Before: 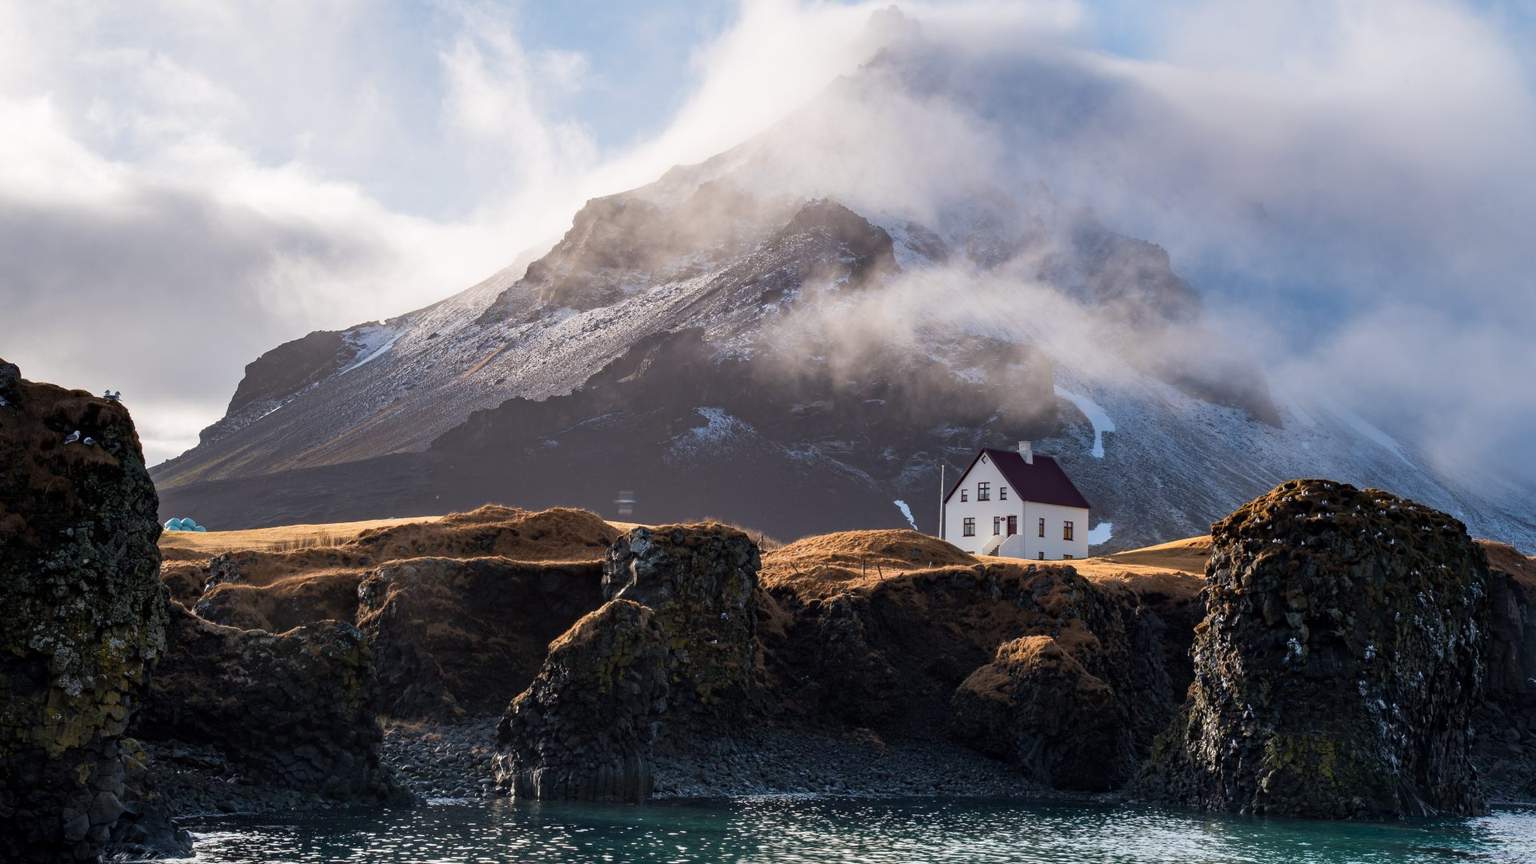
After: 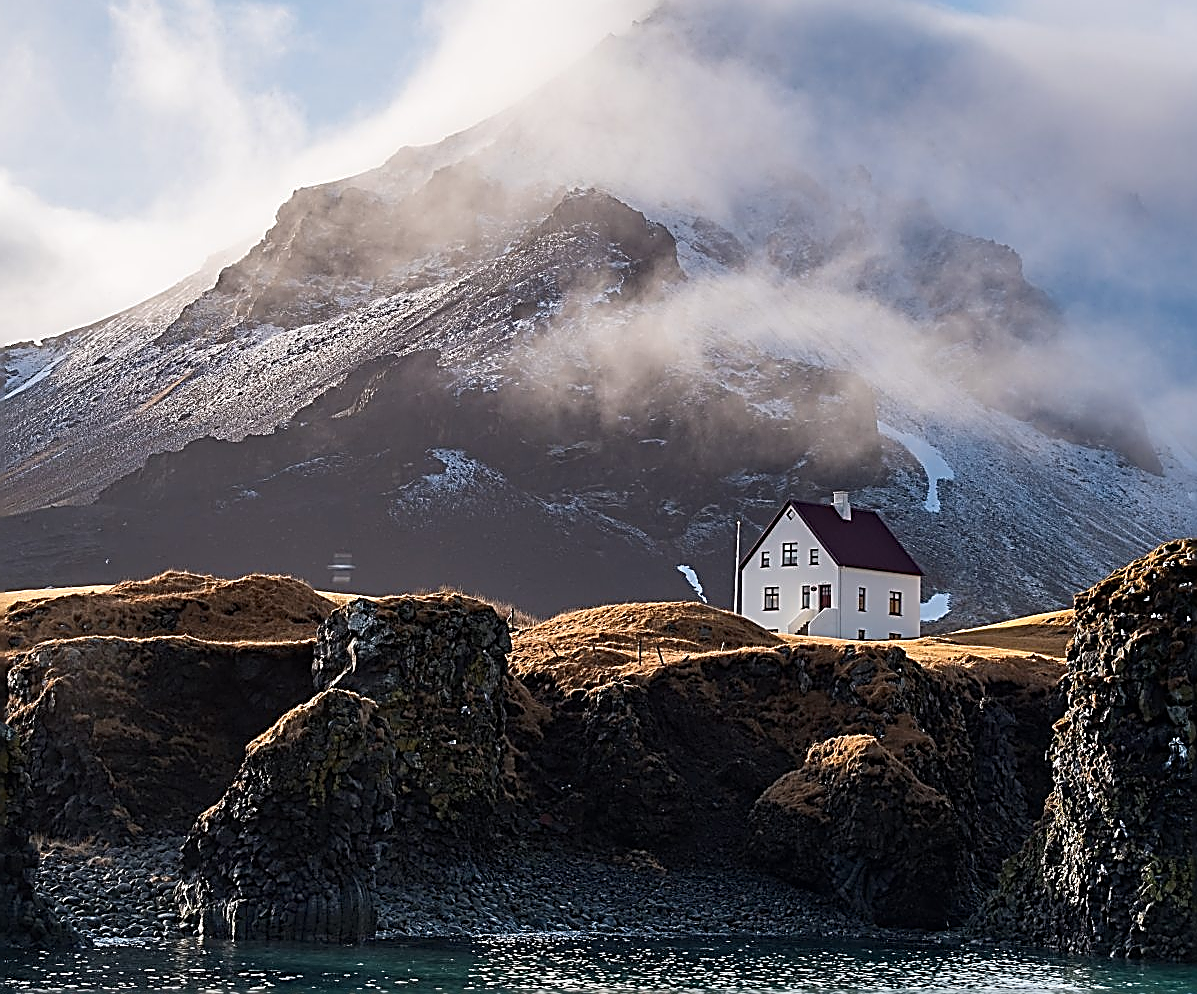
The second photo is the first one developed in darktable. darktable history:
crop and rotate: left 22.918%, top 5.629%, right 14.711%, bottom 2.247%
exposure: compensate highlight preservation false
sharpen: amount 2
